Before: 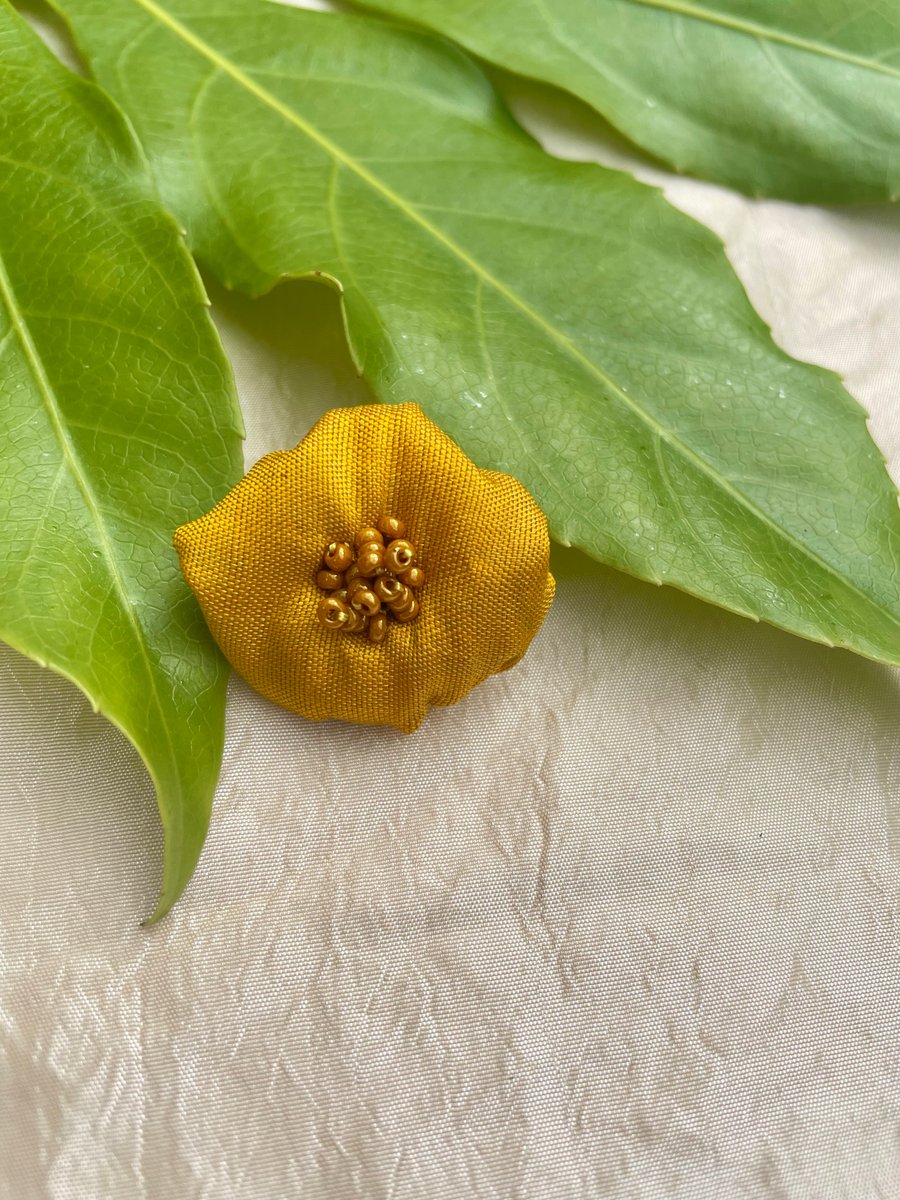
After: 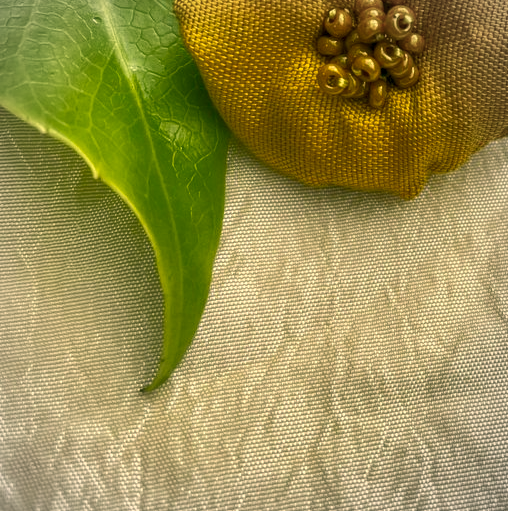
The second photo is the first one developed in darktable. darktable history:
vignetting: fall-off radius 60.26%, brightness -0.291, automatic ratio true, unbound false
local contrast: on, module defaults
crop: top 44.572%, right 43.519%, bottom 12.767%
shadows and highlights: radius 336.27, shadows 28.65, soften with gaussian
color correction: highlights a* 5.12, highlights b* 24.61, shadows a* -16.38, shadows b* 3.91
